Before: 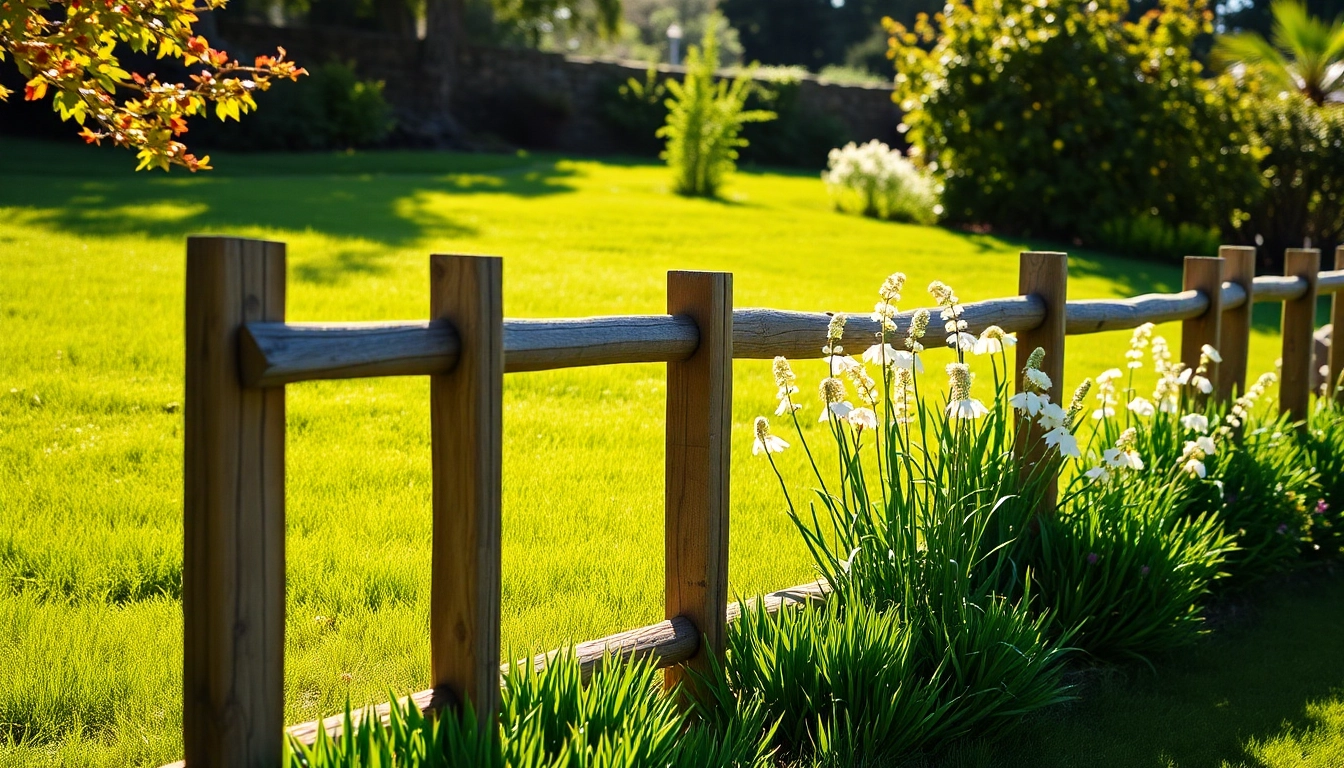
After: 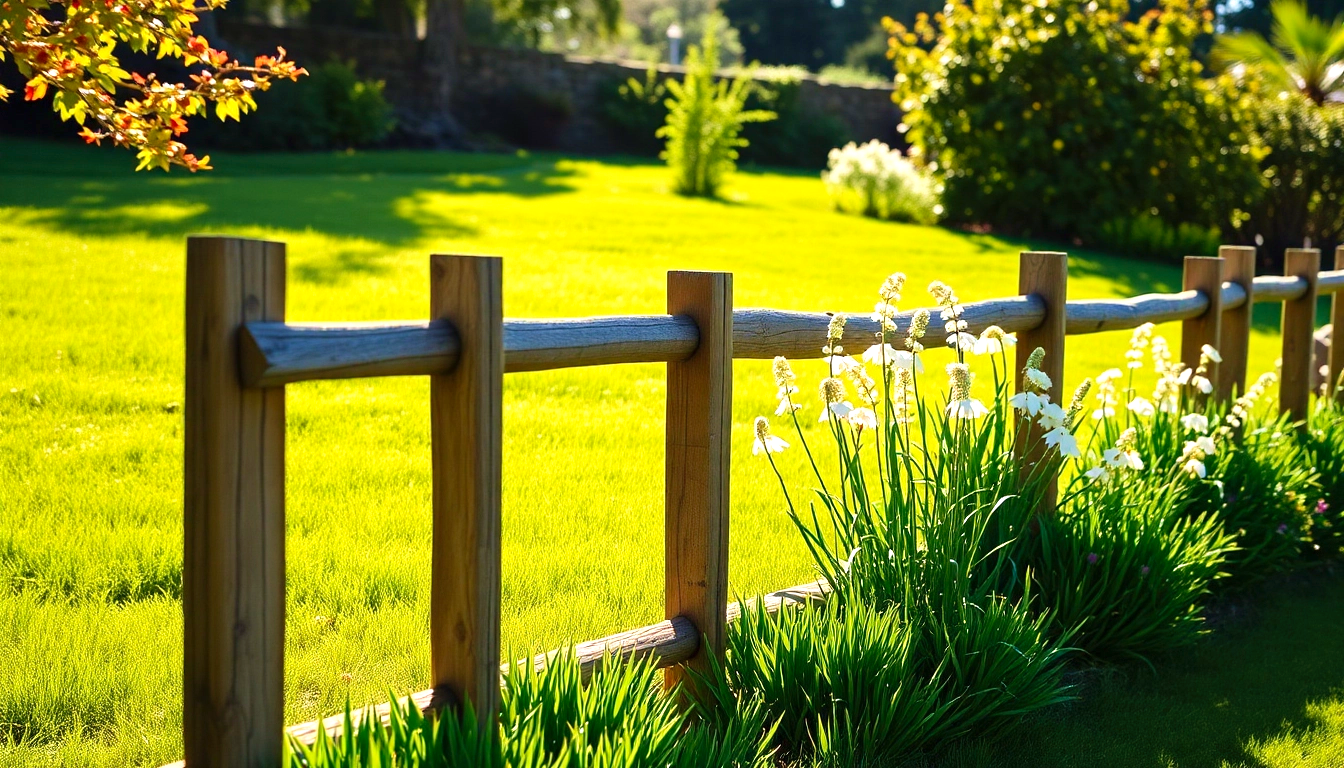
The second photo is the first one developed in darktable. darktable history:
levels: levels [0, 0.435, 0.917]
velvia: on, module defaults
